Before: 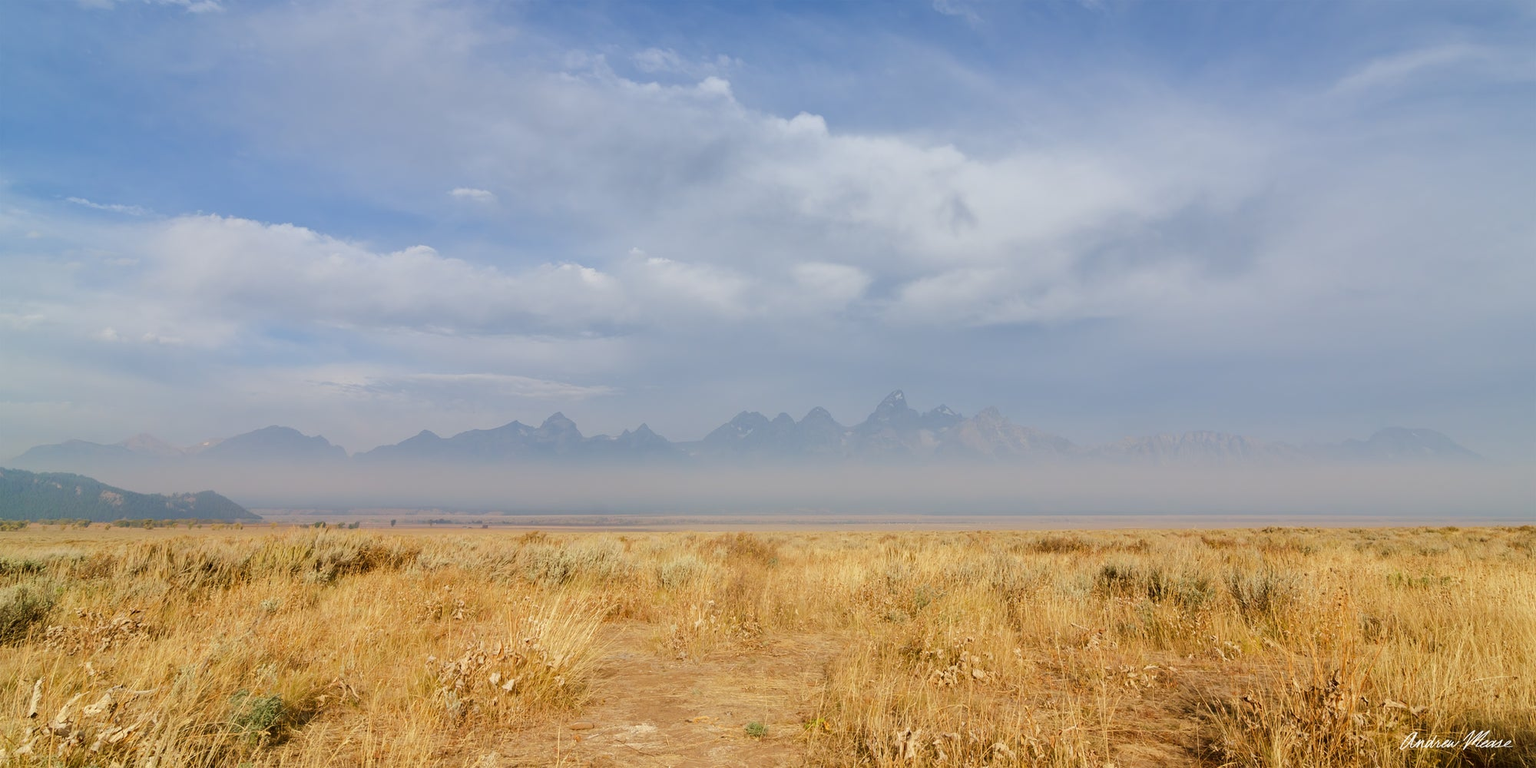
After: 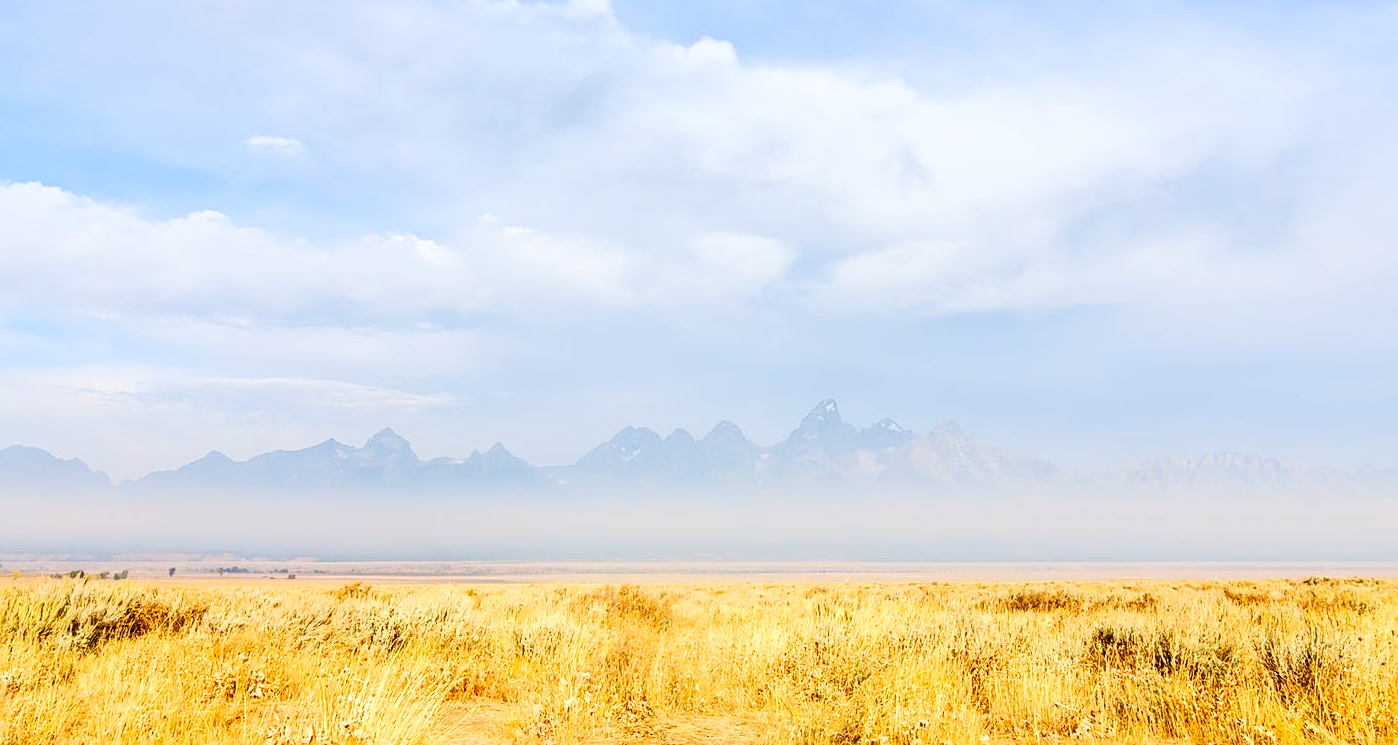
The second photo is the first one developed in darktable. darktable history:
contrast brightness saturation: contrast 0.204, brightness 0.162, saturation 0.222
sharpen: amount 0.552
local contrast: detail 130%
crop and rotate: left 17.044%, top 10.967%, right 13.046%, bottom 14.442%
base curve: curves: ch0 [(0, 0) (0.032, 0.025) (0.121, 0.166) (0.206, 0.329) (0.605, 0.79) (1, 1)], preserve colors none
